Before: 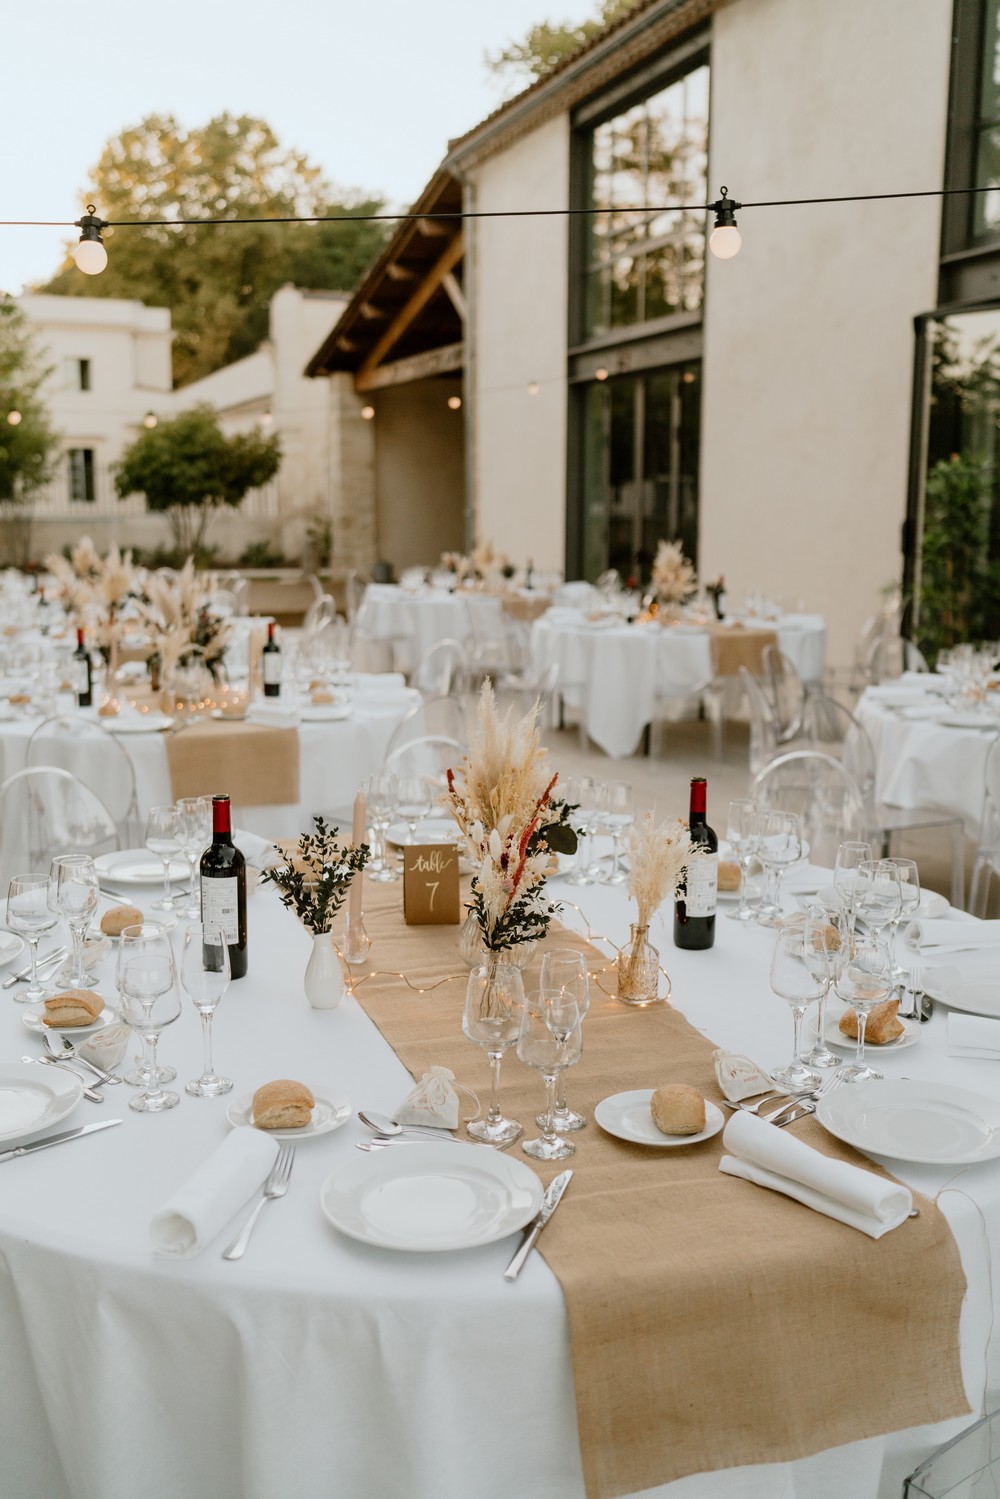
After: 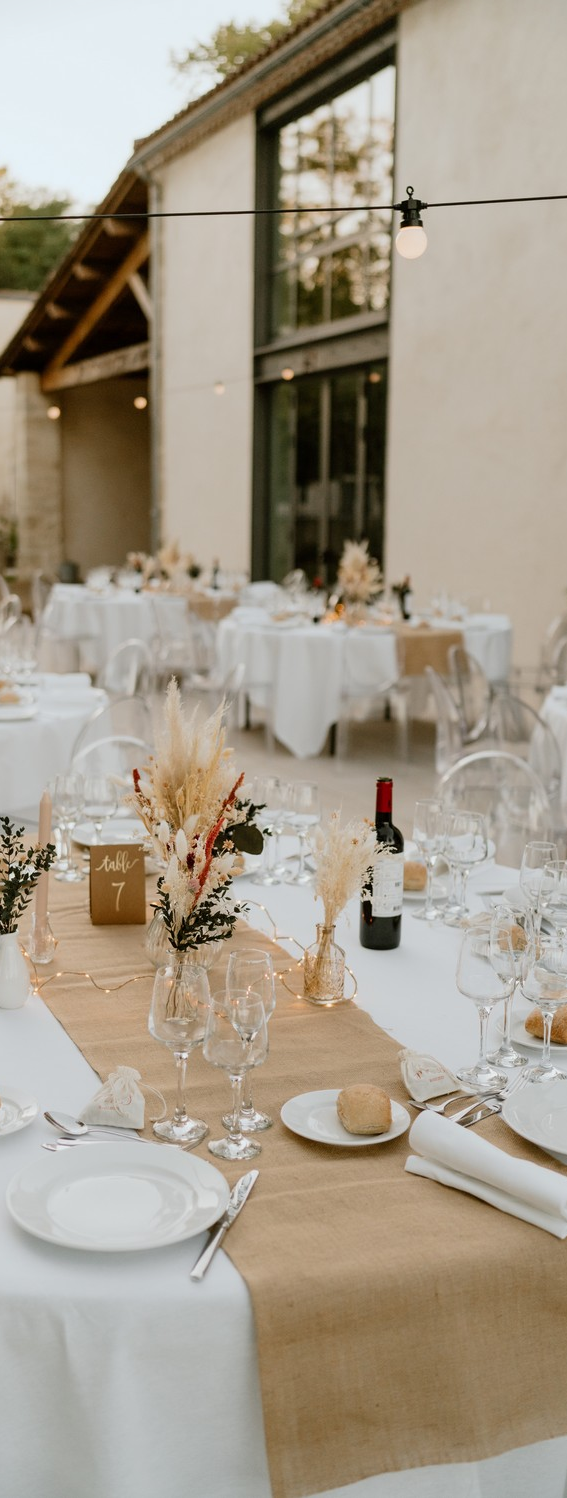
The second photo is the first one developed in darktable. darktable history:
crop: left 31.418%, top 0.019%, right 11.795%
vignetting: fall-off start 100.54%
